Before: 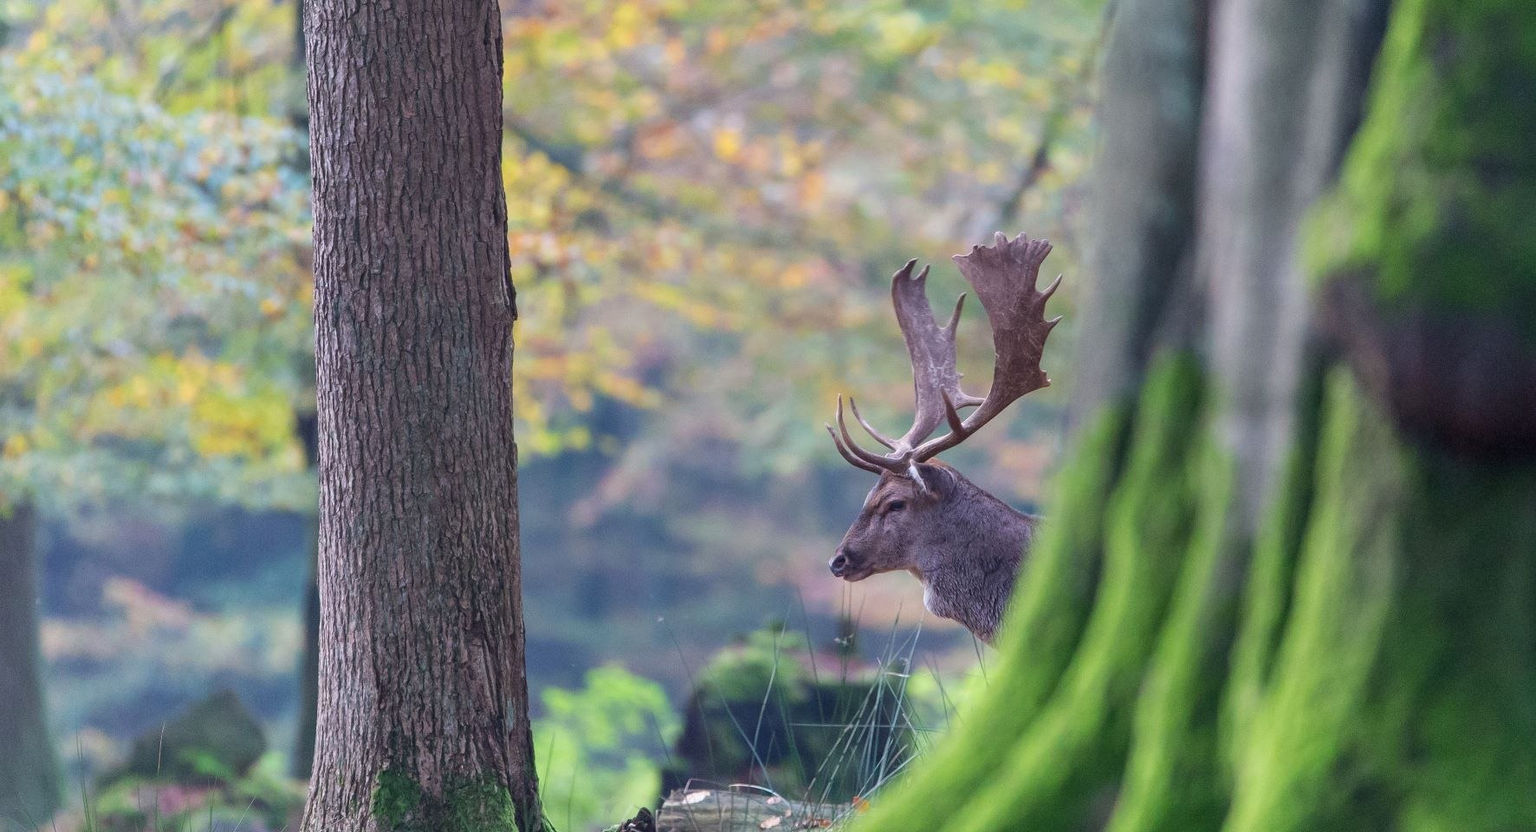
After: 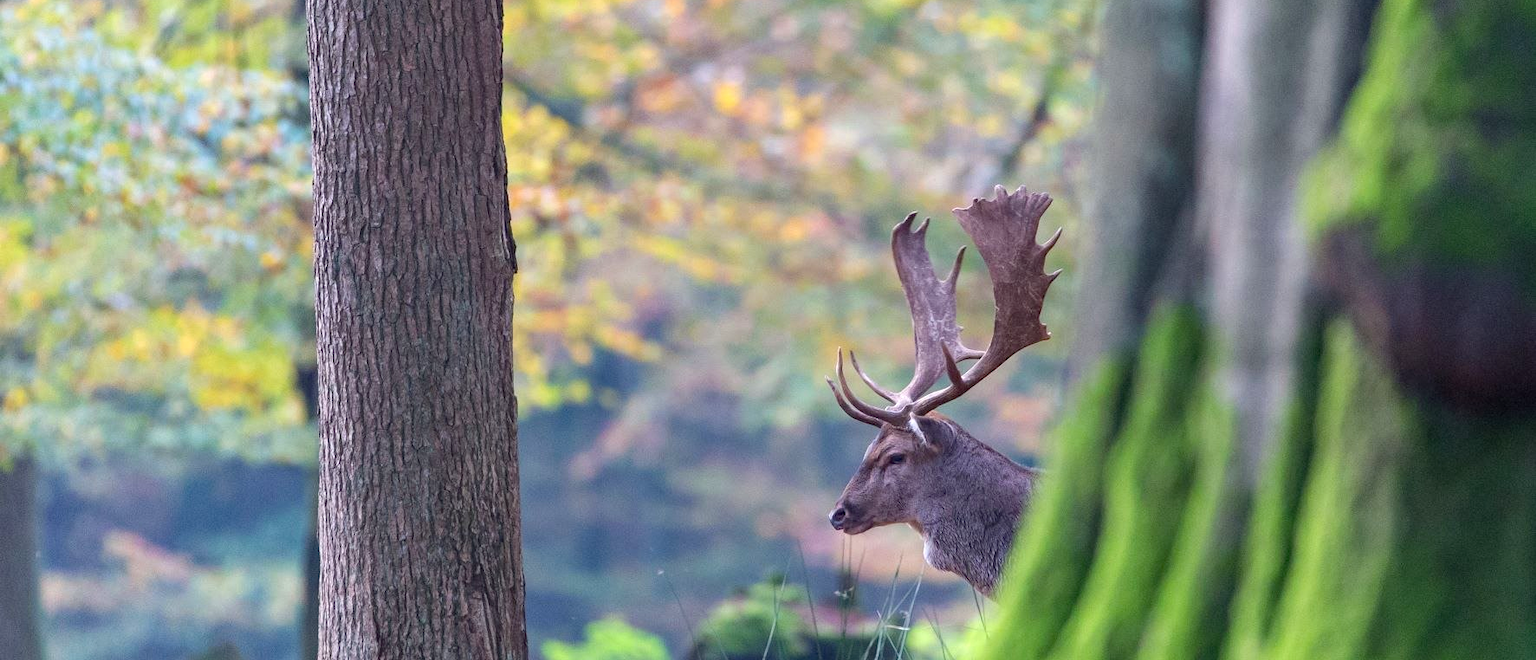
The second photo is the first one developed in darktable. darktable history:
crop and rotate: top 5.667%, bottom 14.937%
exposure: black level correction 0, exposure 0.3 EV, compensate highlight preservation false
haze removal: compatibility mode true, adaptive false
